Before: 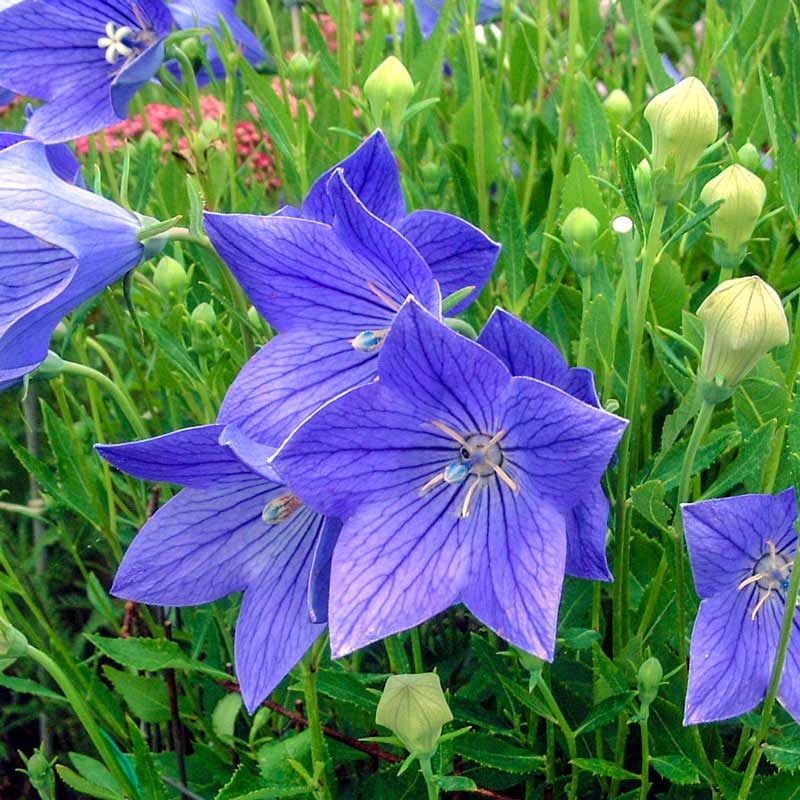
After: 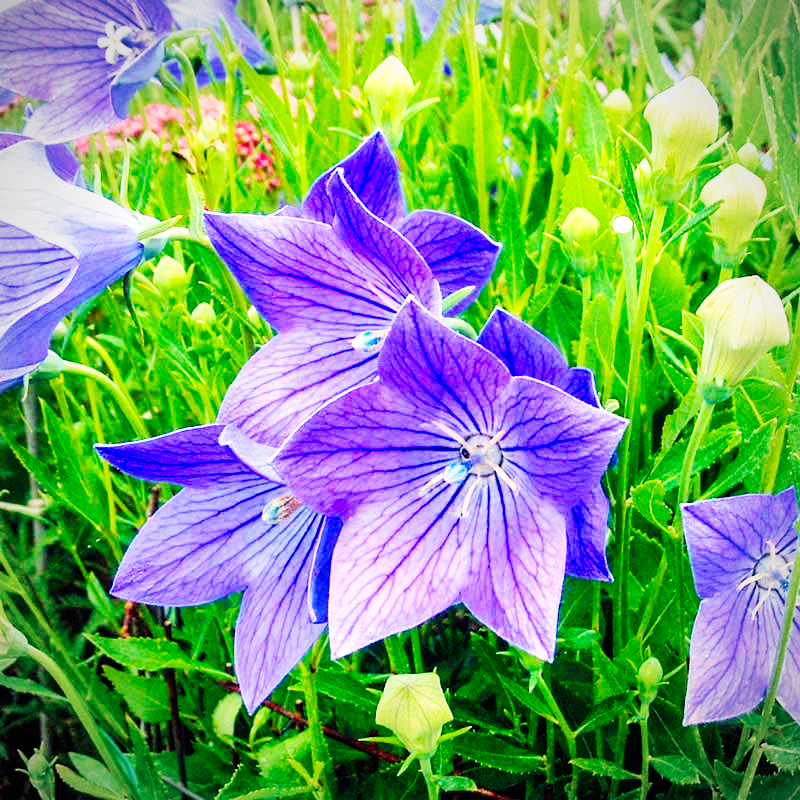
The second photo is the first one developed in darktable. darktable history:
base curve: curves: ch0 [(0, 0) (0.007, 0.004) (0.027, 0.03) (0.046, 0.07) (0.207, 0.54) (0.442, 0.872) (0.673, 0.972) (1, 1)], preserve colors none
vignetting: fall-off radius 60.92%
color balance rgb: linear chroma grading › global chroma 6.48%, perceptual saturation grading › global saturation 12.96%, global vibrance 6.02%
